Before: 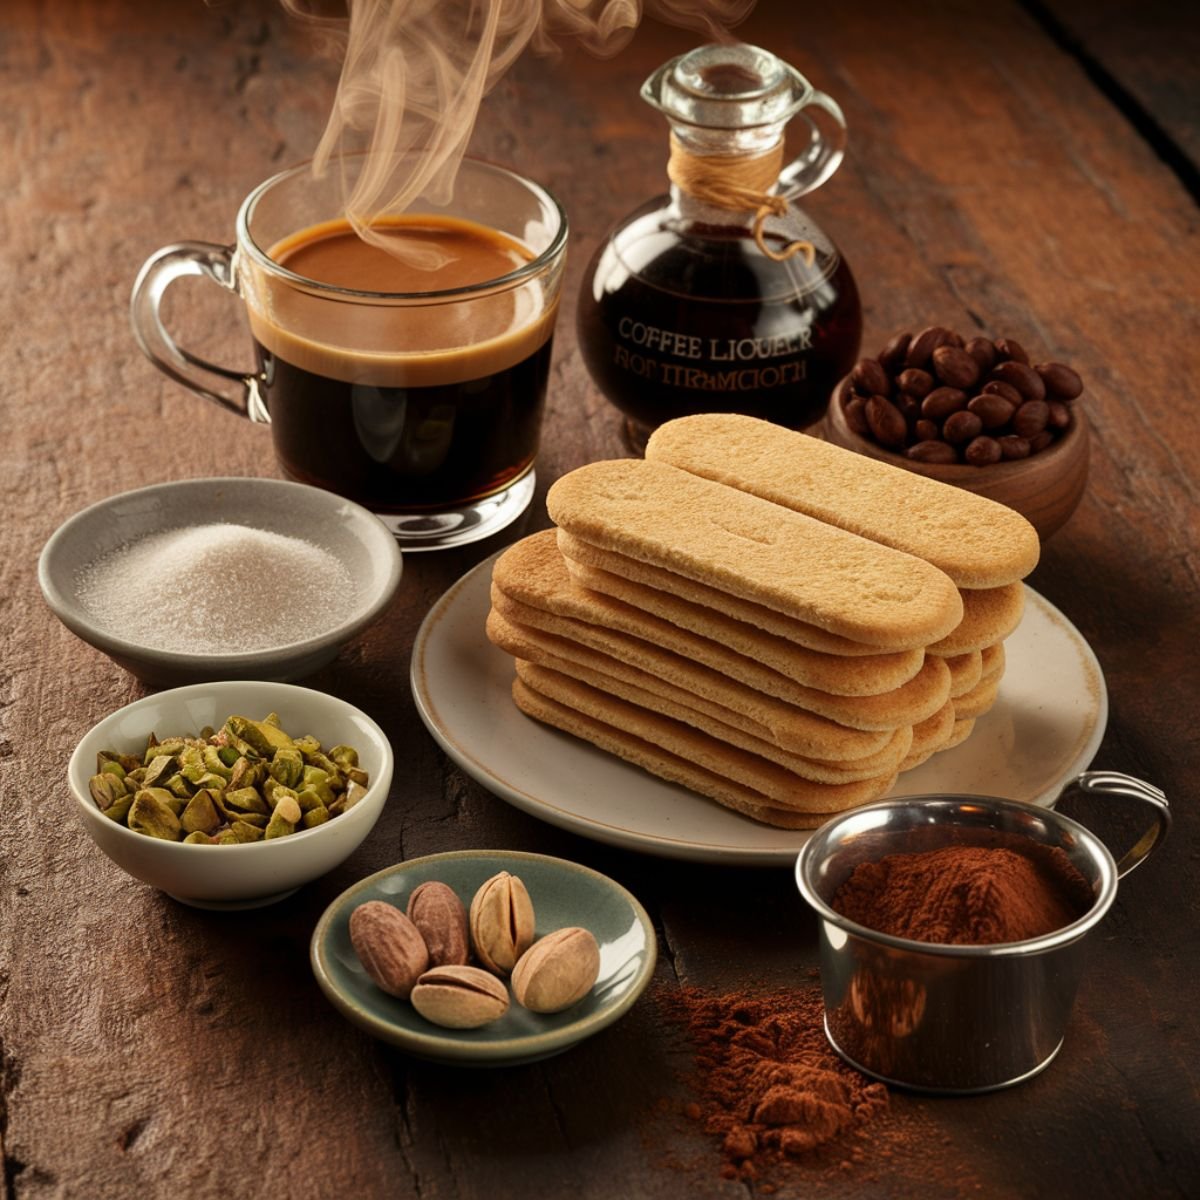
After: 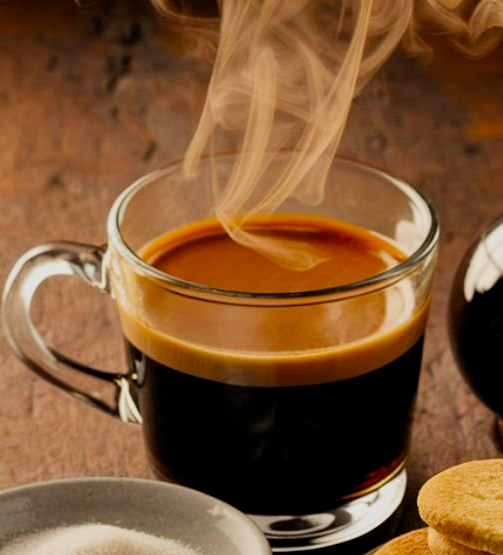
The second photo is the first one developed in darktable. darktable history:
crop and rotate: left 10.817%, top 0.062%, right 47.194%, bottom 53.626%
filmic rgb: black relative exposure -7.75 EV, white relative exposure 4.4 EV, threshold 3 EV, target black luminance 0%, hardness 3.76, latitude 50.51%, contrast 1.074, highlights saturation mix 10%, shadows ↔ highlights balance -0.22%, color science v4 (2020), enable highlight reconstruction true
